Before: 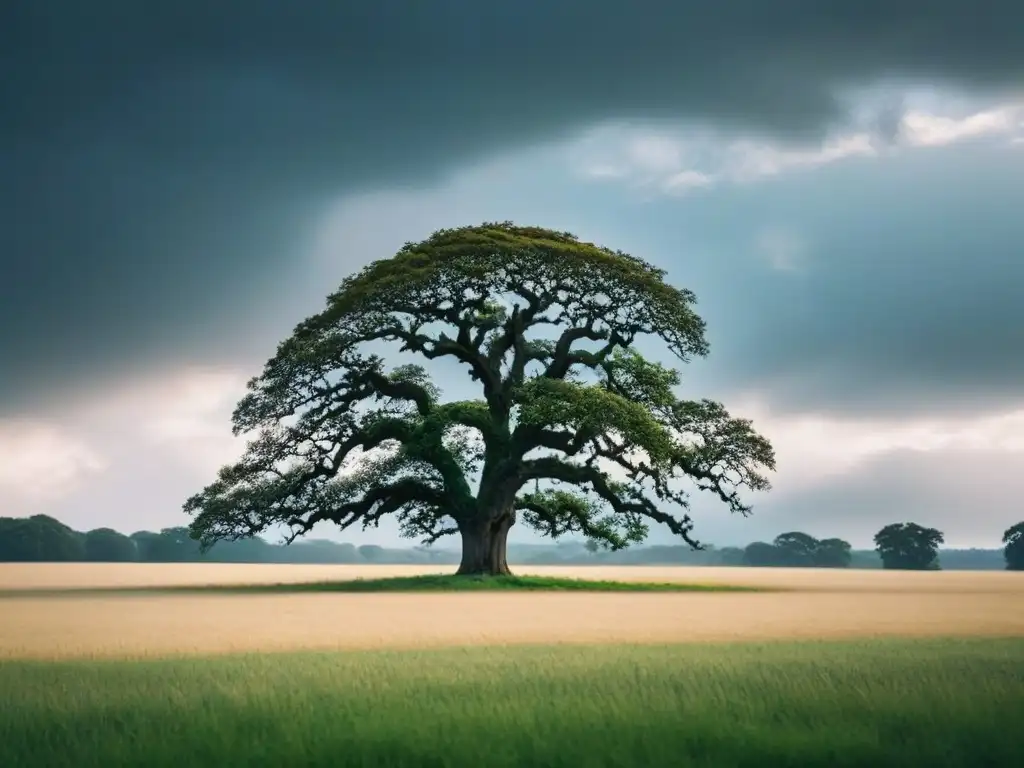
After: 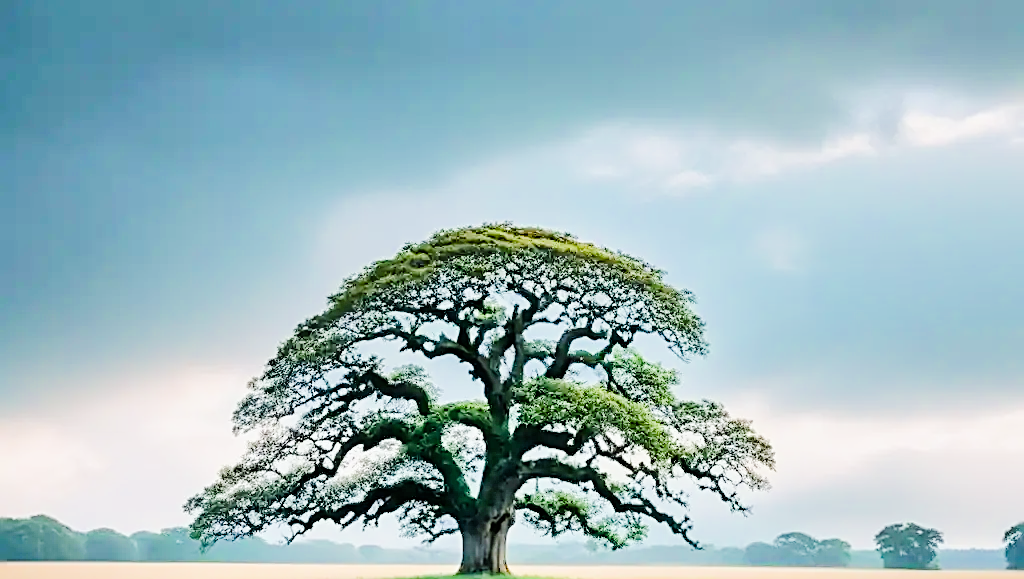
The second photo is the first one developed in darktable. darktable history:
sharpen: radius 2.532, amount 0.63
exposure: black level correction 0.001, exposure 0.964 EV, compensate exposure bias true, compensate highlight preservation false
color balance rgb: perceptual saturation grading › global saturation 27.194%, perceptual saturation grading › highlights -28.676%, perceptual saturation grading › mid-tones 15.354%, perceptual saturation grading › shadows 33.886%, perceptual brilliance grading › global brilliance 10.281%, global vibrance -24.792%
tone equalizer: -7 EV 0.154 EV, -6 EV 0.623 EV, -5 EV 1.16 EV, -4 EV 1.33 EV, -3 EV 1.16 EV, -2 EV 0.6 EV, -1 EV 0.167 EV, edges refinement/feathering 500, mask exposure compensation -1.57 EV, preserve details no
filmic rgb: black relative exposure -6.69 EV, white relative exposure 4.56 EV, hardness 3.23
crop: bottom 24.591%
